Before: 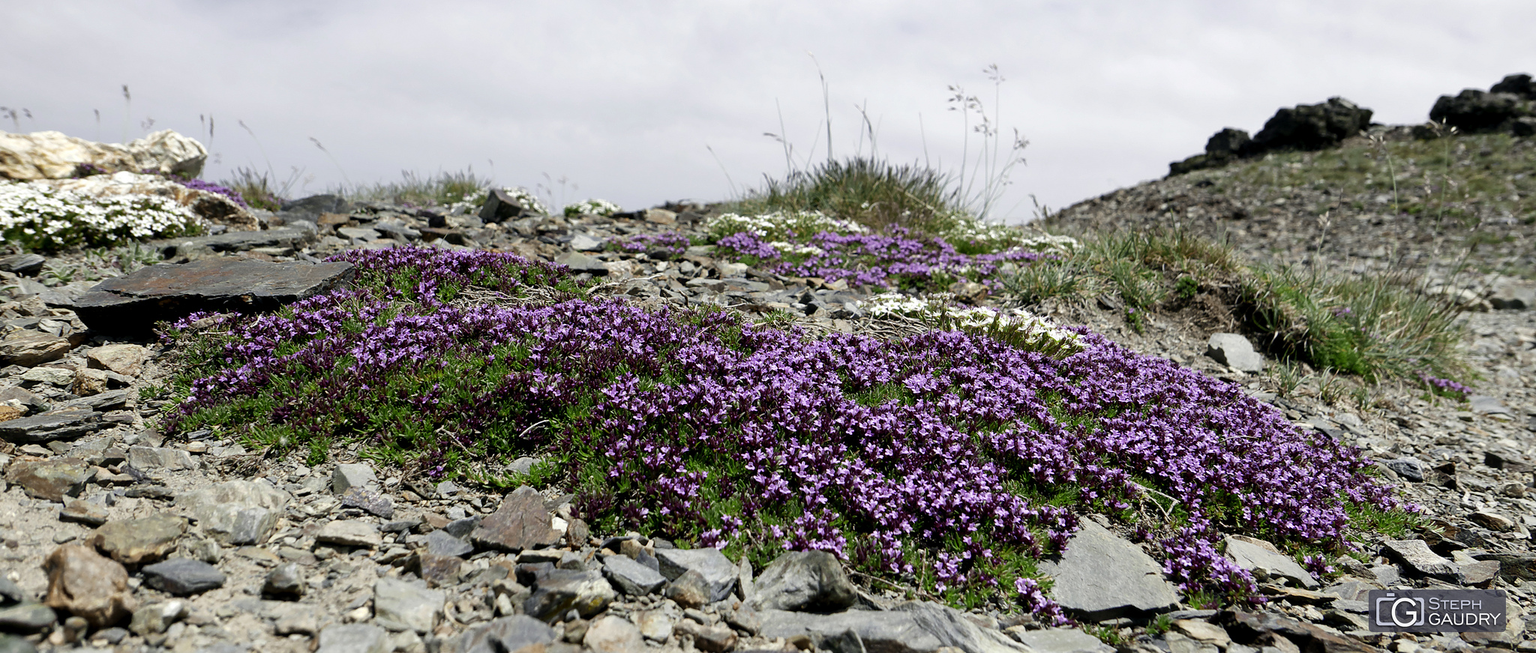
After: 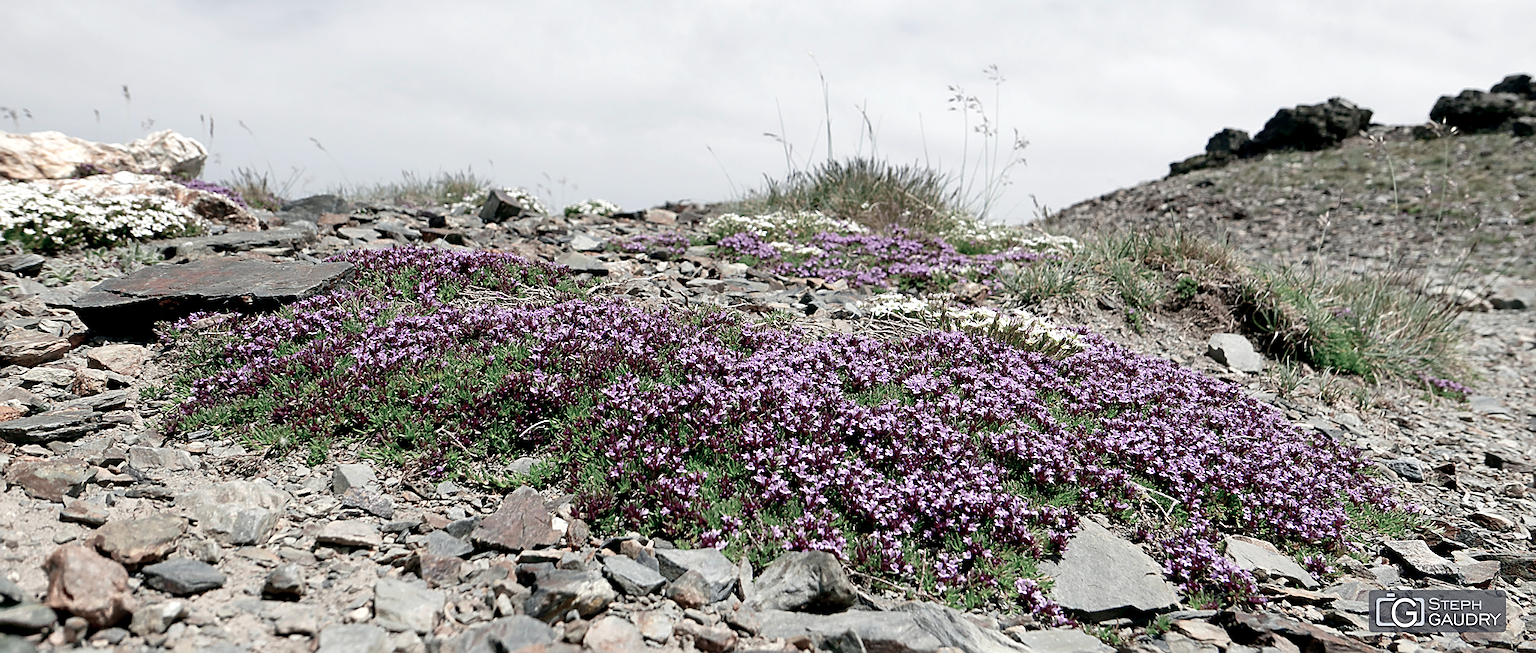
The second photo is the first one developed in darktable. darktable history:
color balance rgb: perceptual saturation grading › global saturation -28.916%, perceptual saturation grading › highlights -20.917%, perceptual saturation grading › mid-tones -23.663%, perceptual saturation grading › shadows -24.257%, perceptual brilliance grading › global brilliance 2.997%, perceptual brilliance grading › highlights -2.235%, perceptual brilliance grading › shadows 3.052%, global vibrance 6.285%
sharpen: on, module defaults
tone equalizer: luminance estimator HSV value / RGB max
